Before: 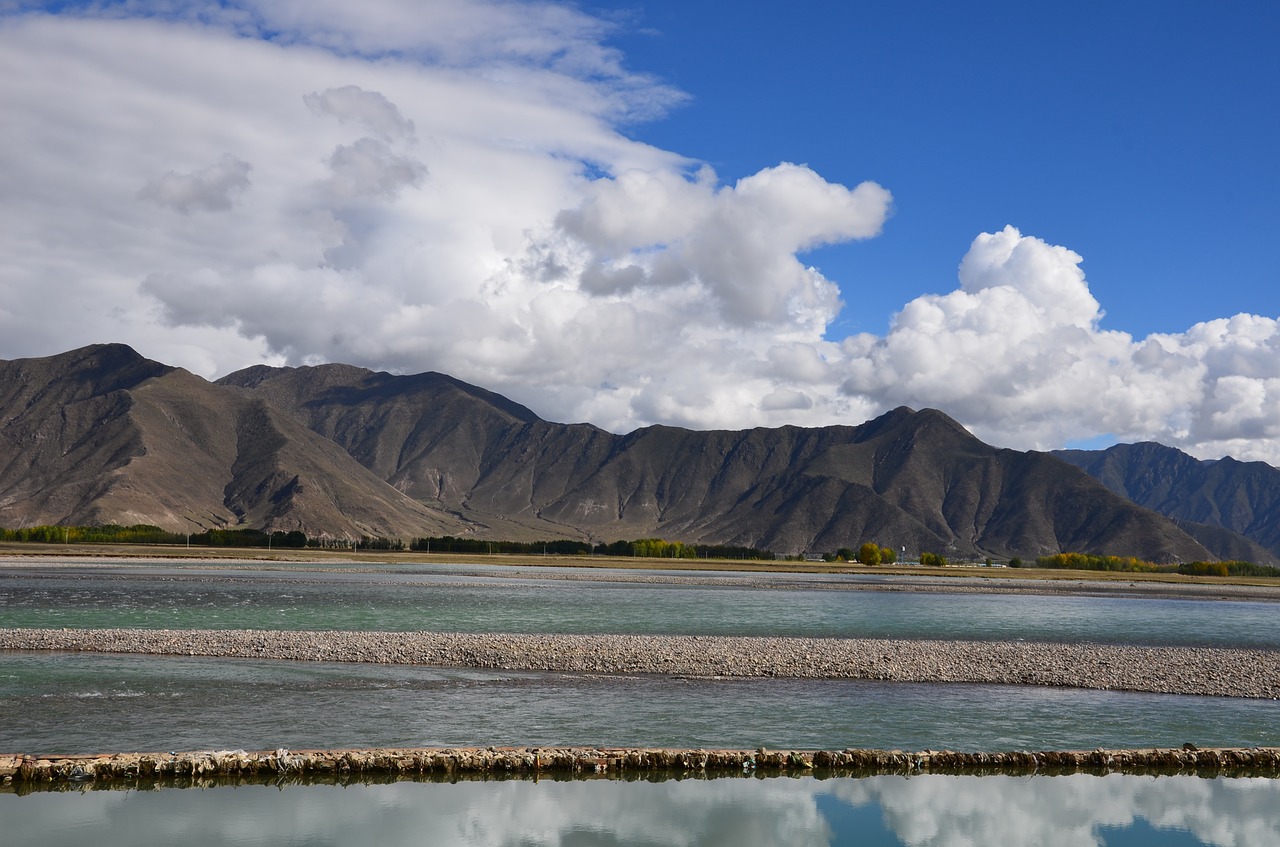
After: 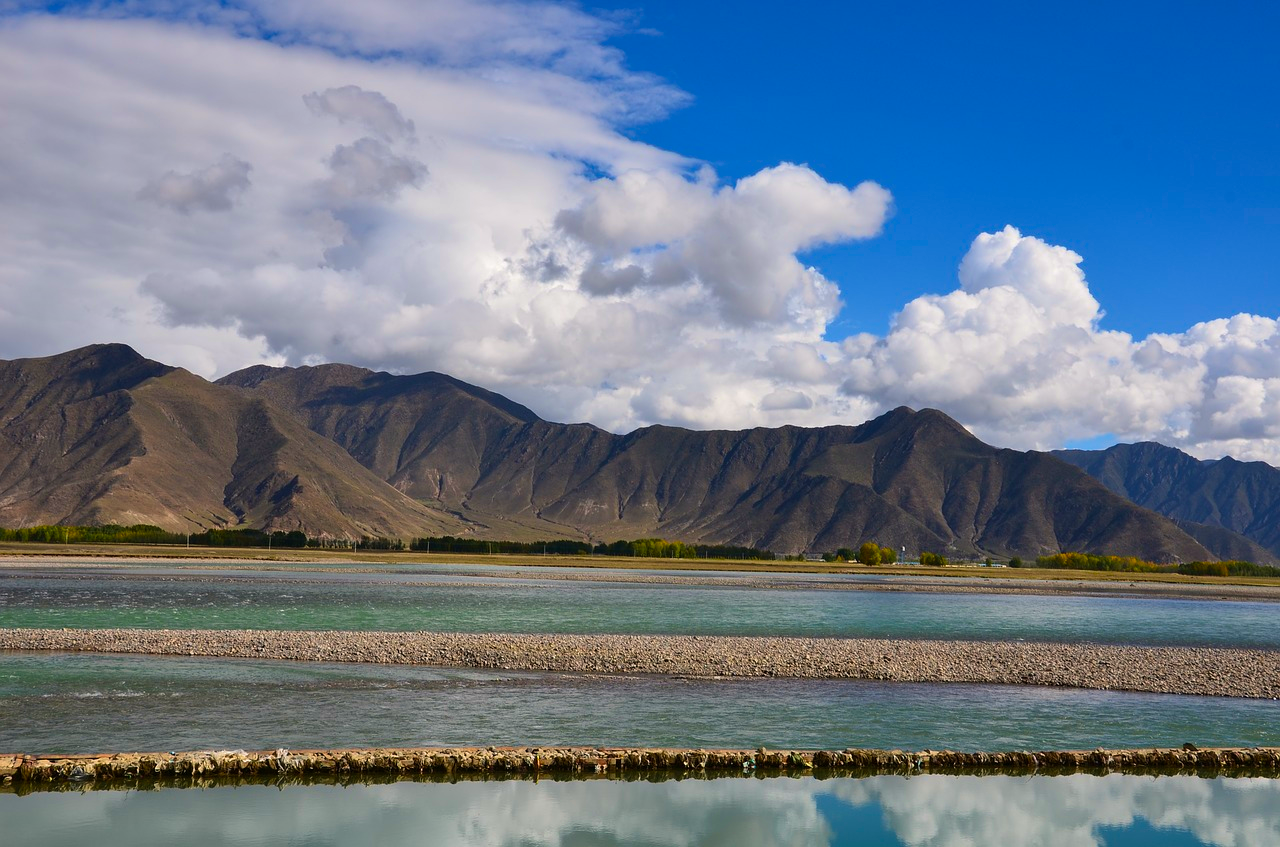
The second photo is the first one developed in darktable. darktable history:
shadows and highlights: shadows color adjustment 97.66%, soften with gaussian
color balance rgb: perceptual saturation grading › global saturation 25%, global vibrance 20%
velvia: on, module defaults
white balance: red 1.009, blue 0.985
